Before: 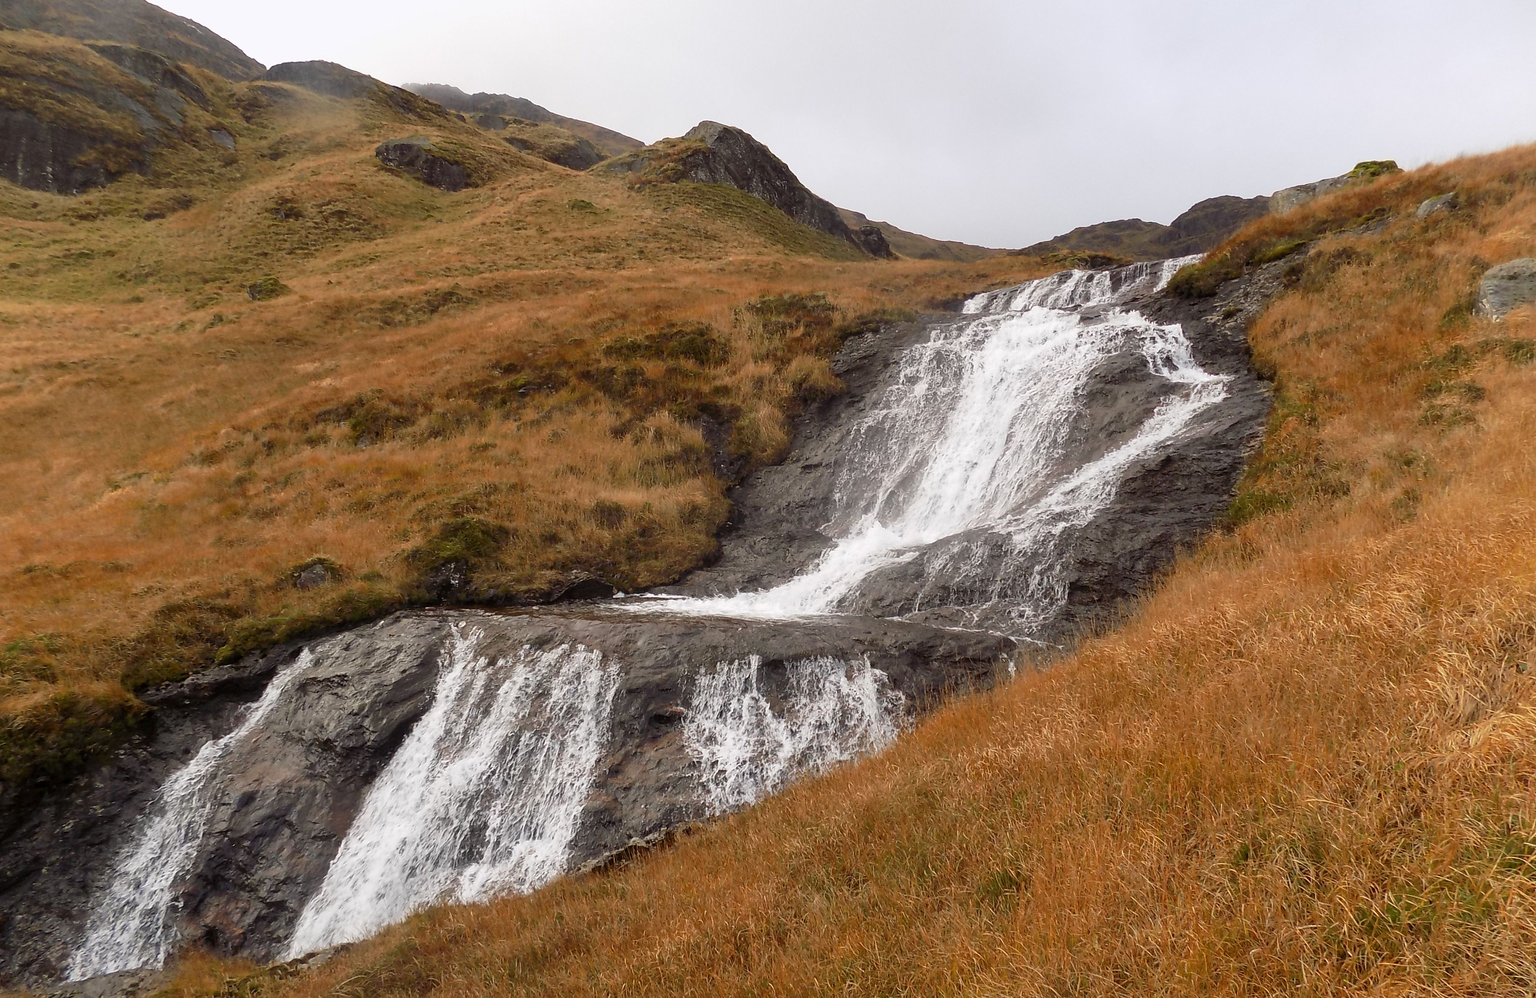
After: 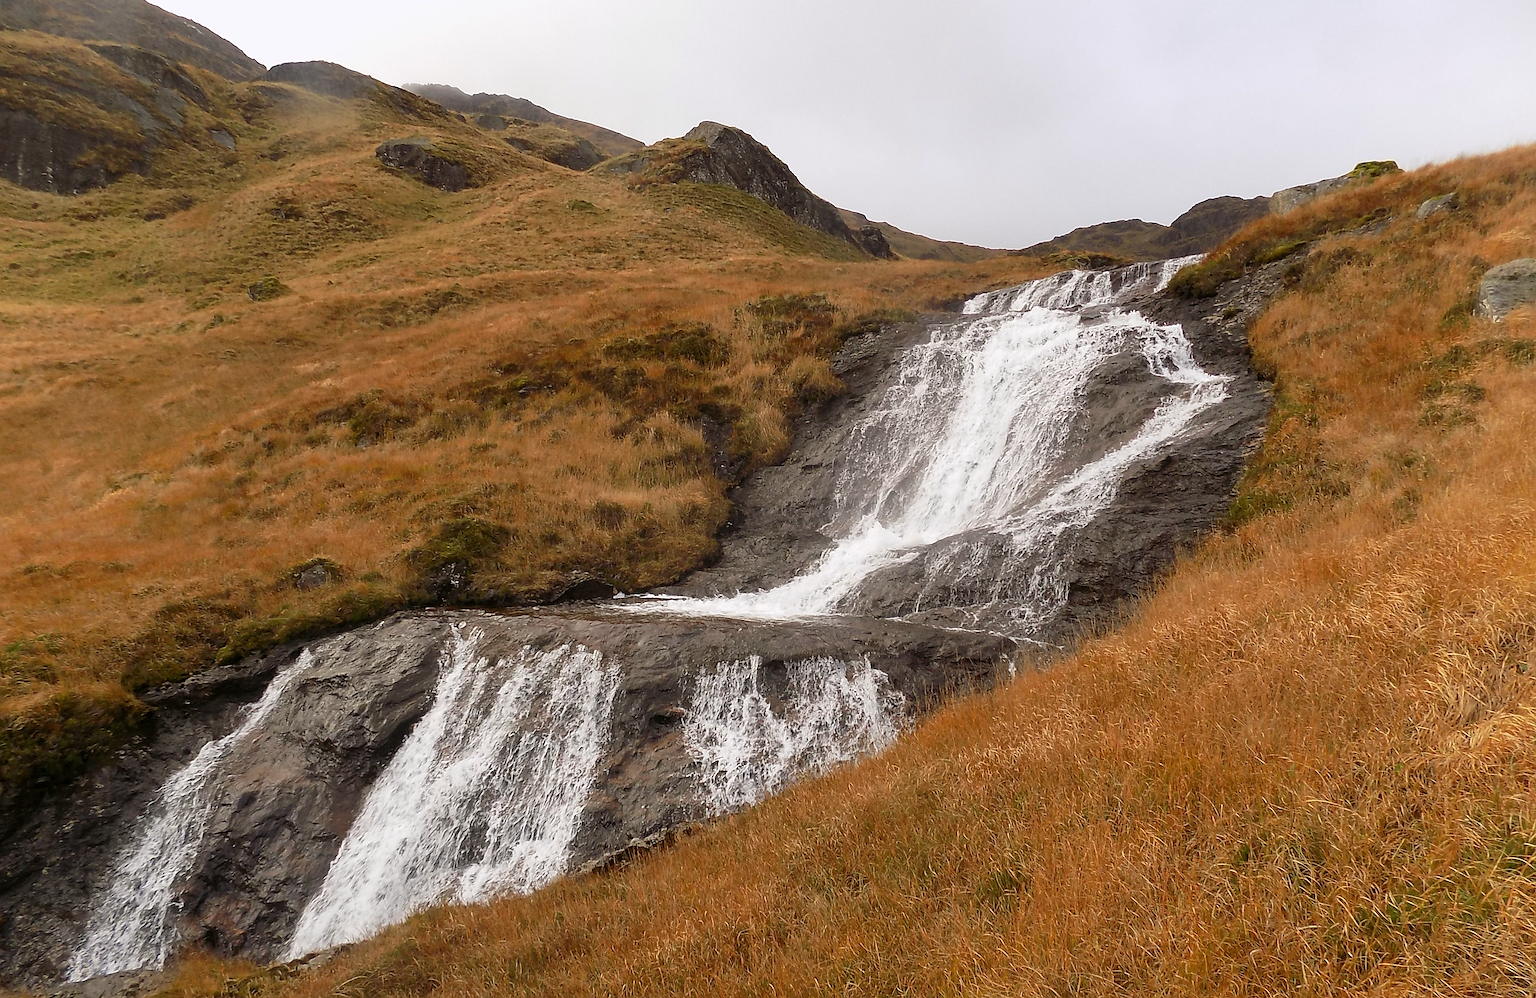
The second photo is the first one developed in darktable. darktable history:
color balance: mode lift, gamma, gain (sRGB), lift [1, 0.99, 1.01, 0.992], gamma [1, 1.037, 0.974, 0.963]
sharpen: on, module defaults
tone curve: color space Lab, linked channels, preserve colors none
